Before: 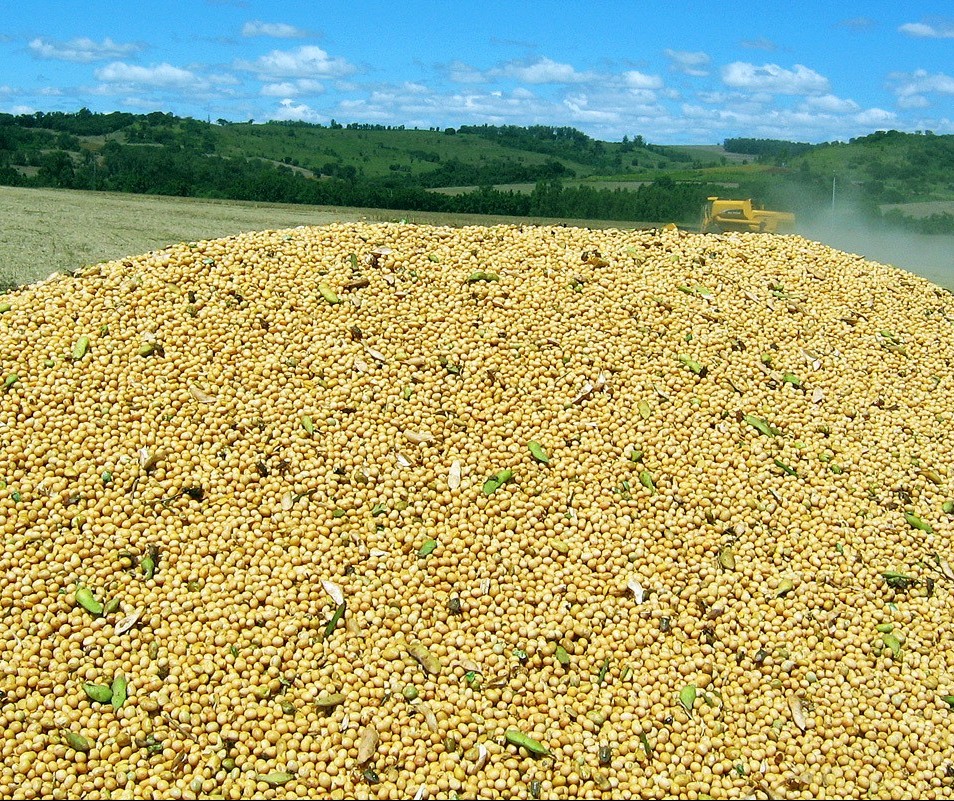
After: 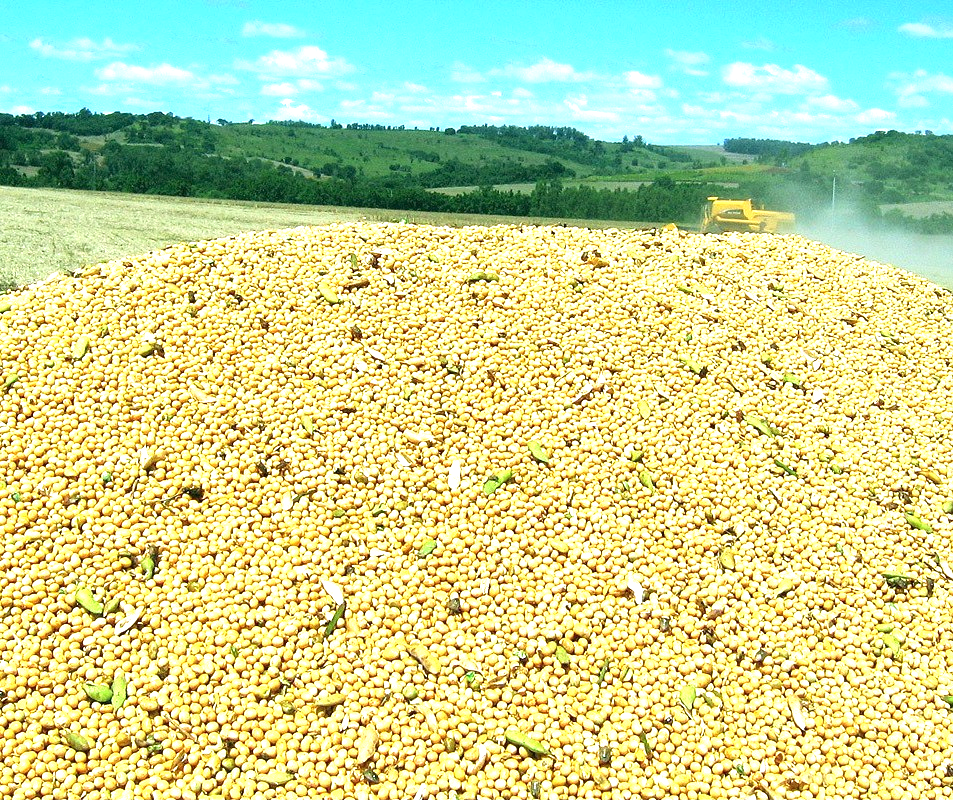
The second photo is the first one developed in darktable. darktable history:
exposure: exposure 1.16 EV, compensate exposure bias true, compensate highlight preservation false
